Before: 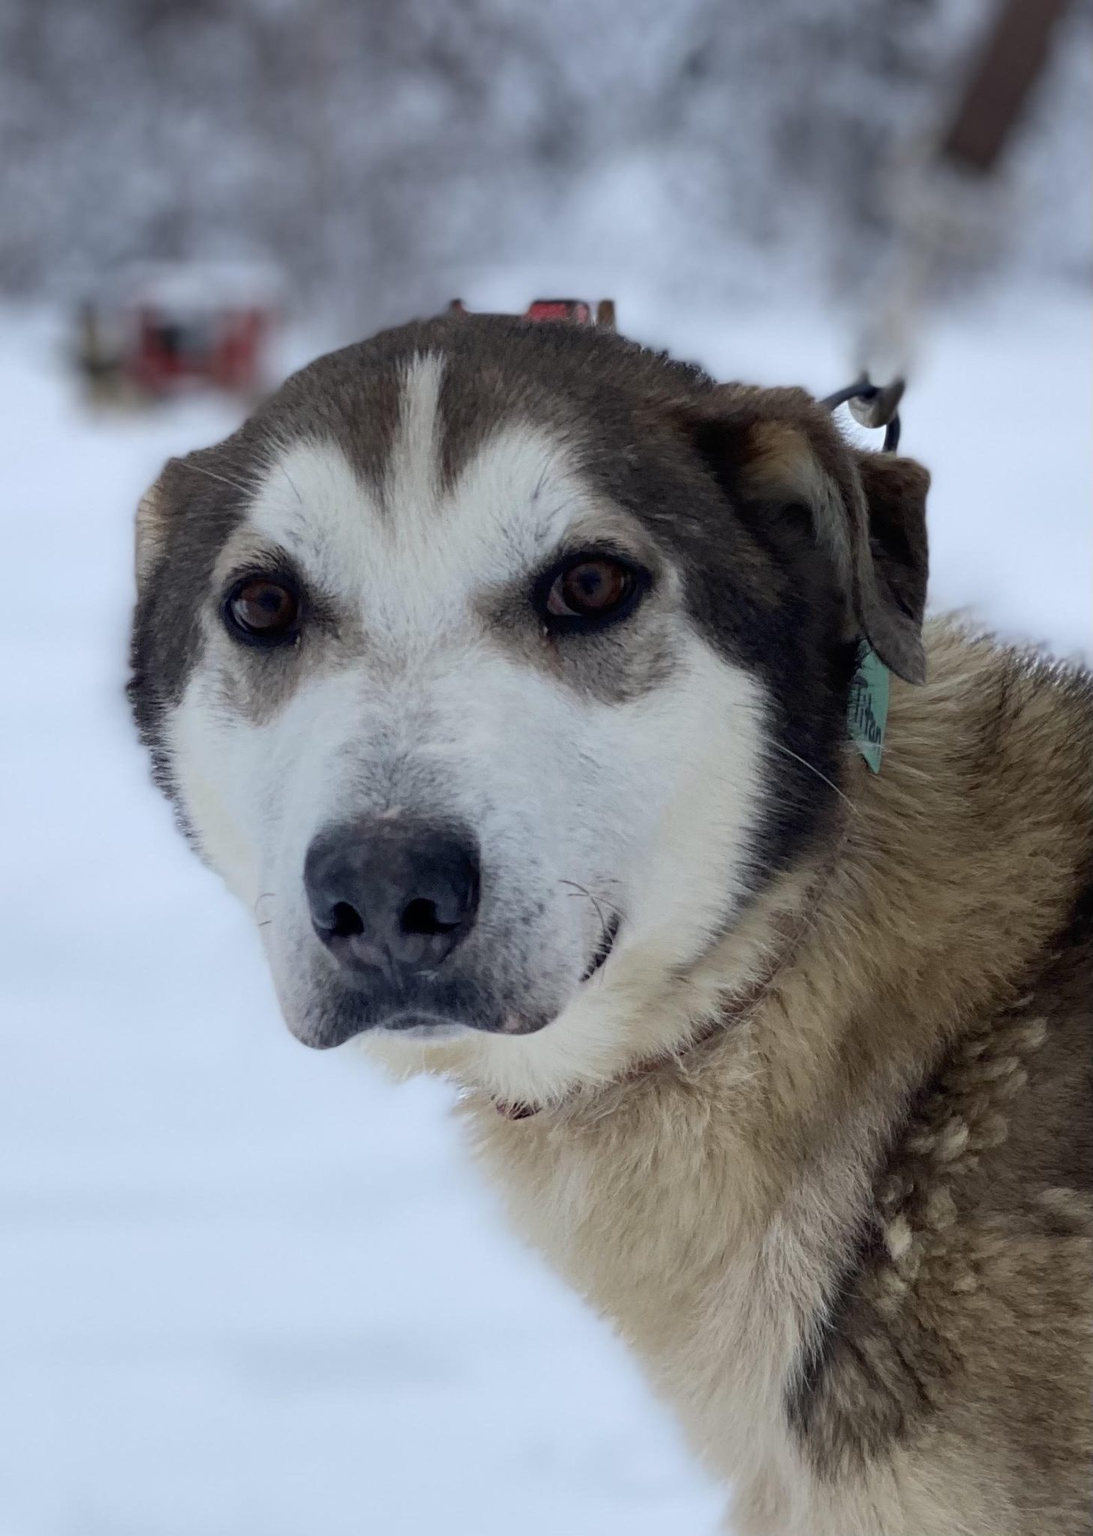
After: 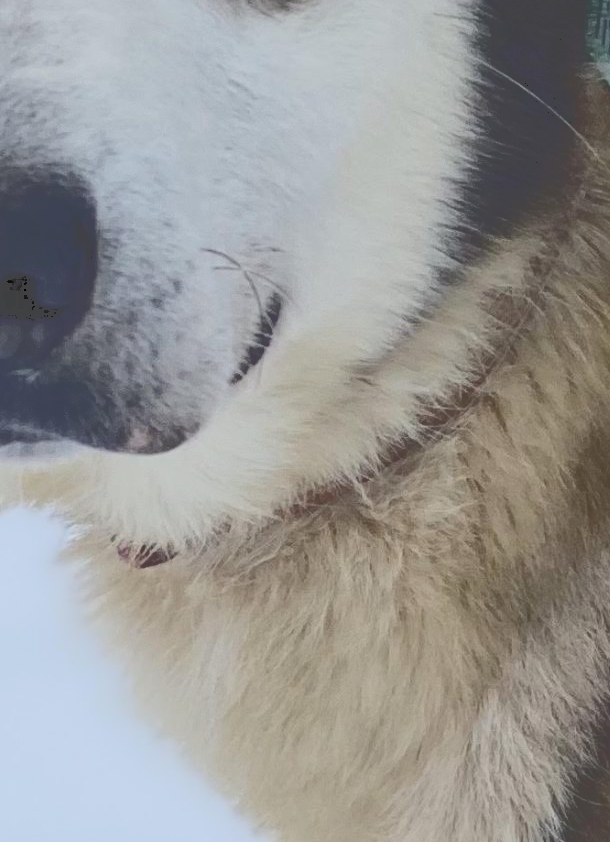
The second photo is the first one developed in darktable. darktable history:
tone curve: curves: ch0 [(0, 0) (0.003, 0.272) (0.011, 0.275) (0.025, 0.275) (0.044, 0.278) (0.069, 0.282) (0.1, 0.284) (0.136, 0.287) (0.177, 0.294) (0.224, 0.314) (0.277, 0.347) (0.335, 0.403) (0.399, 0.473) (0.468, 0.552) (0.543, 0.622) (0.623, 0.69) (0.709, 0.756) (0.801, 0.818) (0.898, 0.865) (1, 1)], color space Lab, independent channels, preserve colors none
crop: left 37.347%, top 45.196%, right 20.574%, bottom 13.673%
